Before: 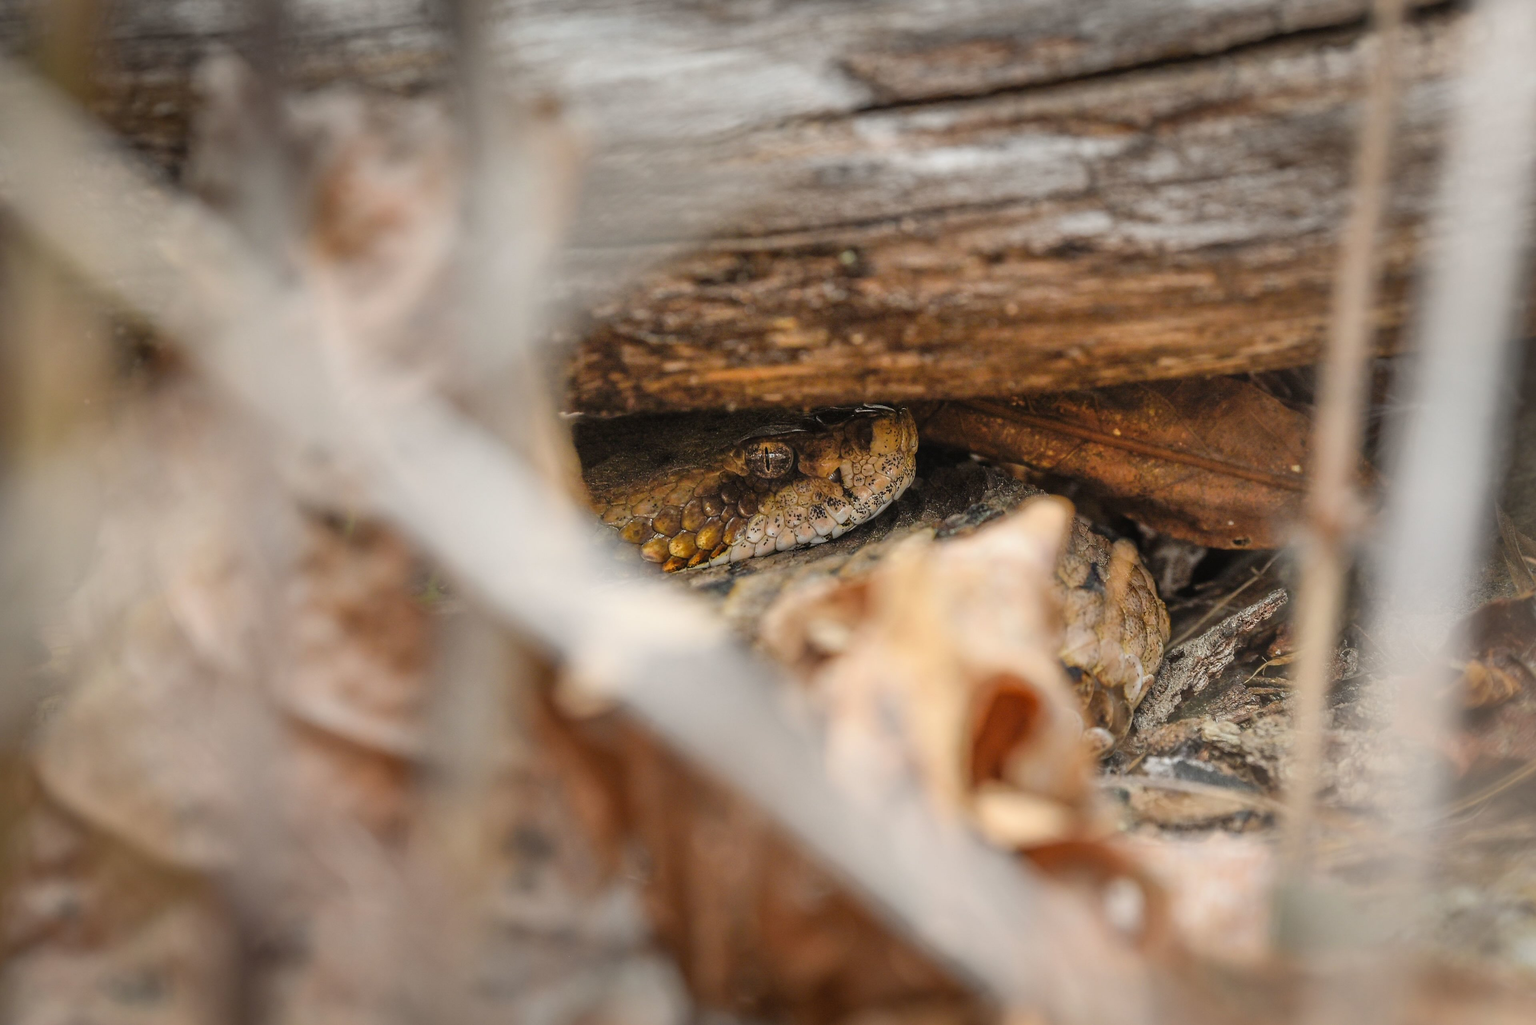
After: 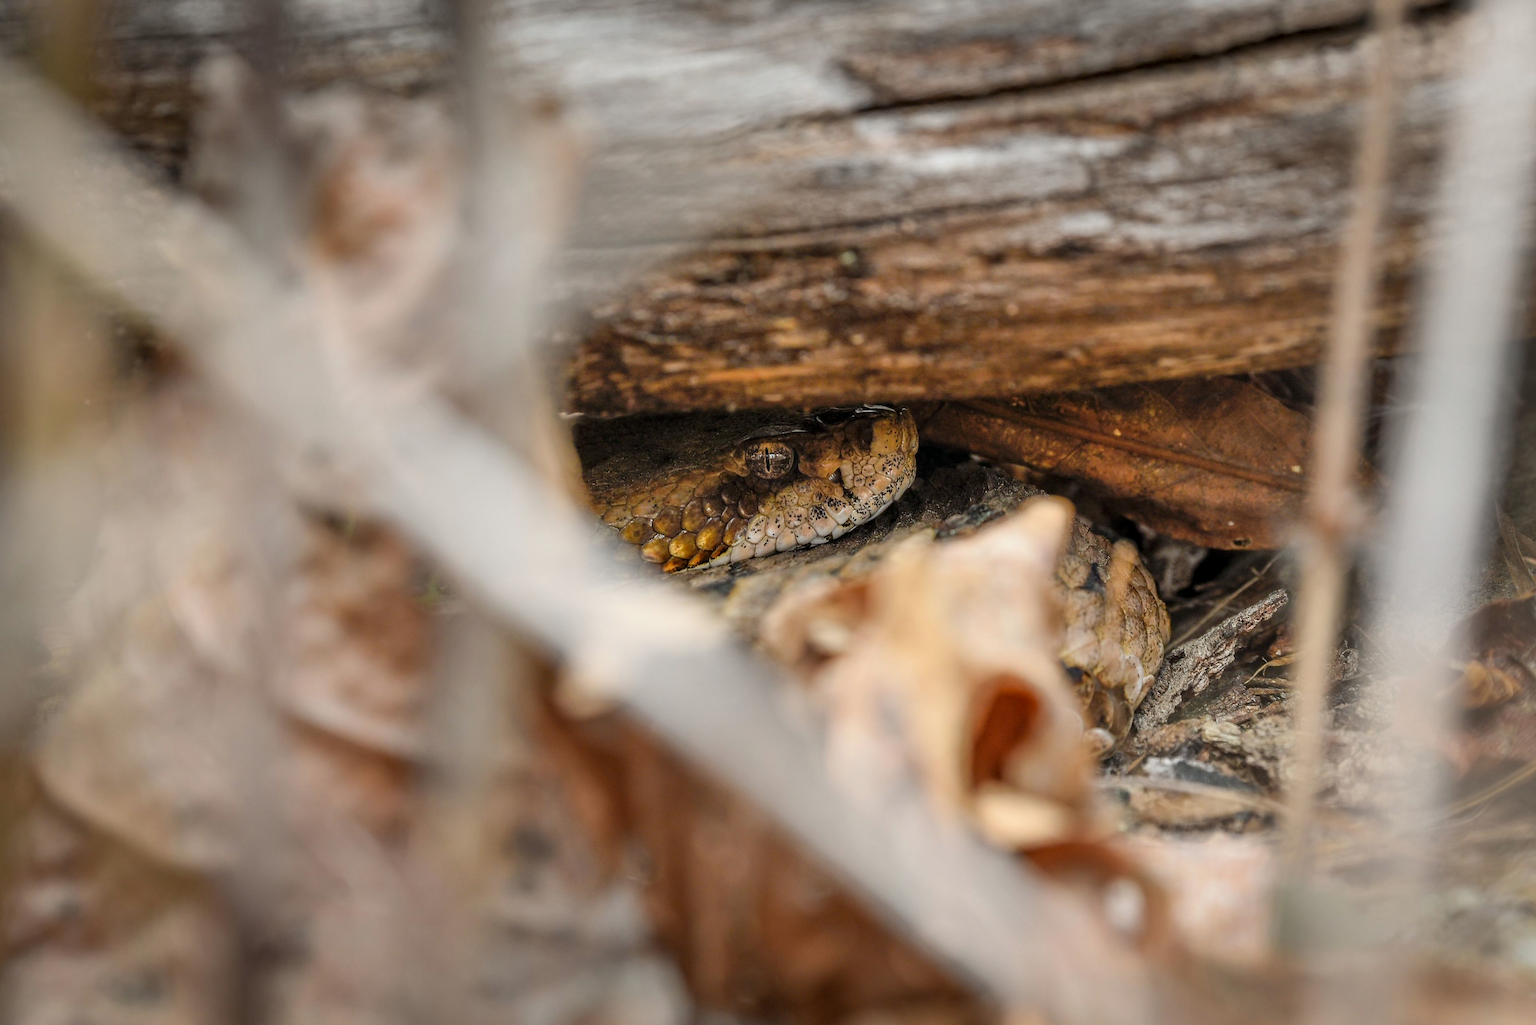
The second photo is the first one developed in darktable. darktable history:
contrast equalizer: octaves 7, y [[0.6 ×6], [0.55 ×6], [0 ×6], [0 ×6], [0 ×6]], mix 0.3
exposure: exposure -0.116 EV, compensate exposure bias true, compensate highlight preservation false
